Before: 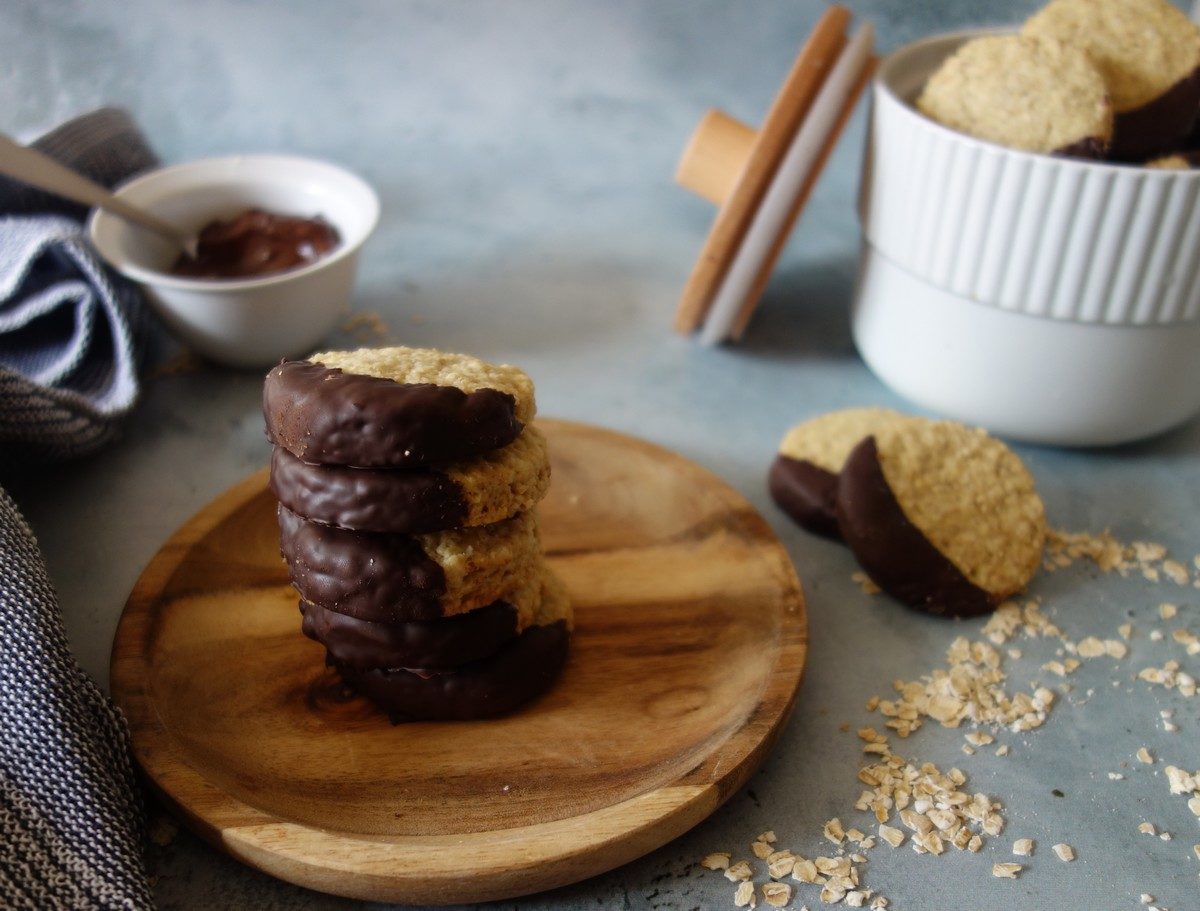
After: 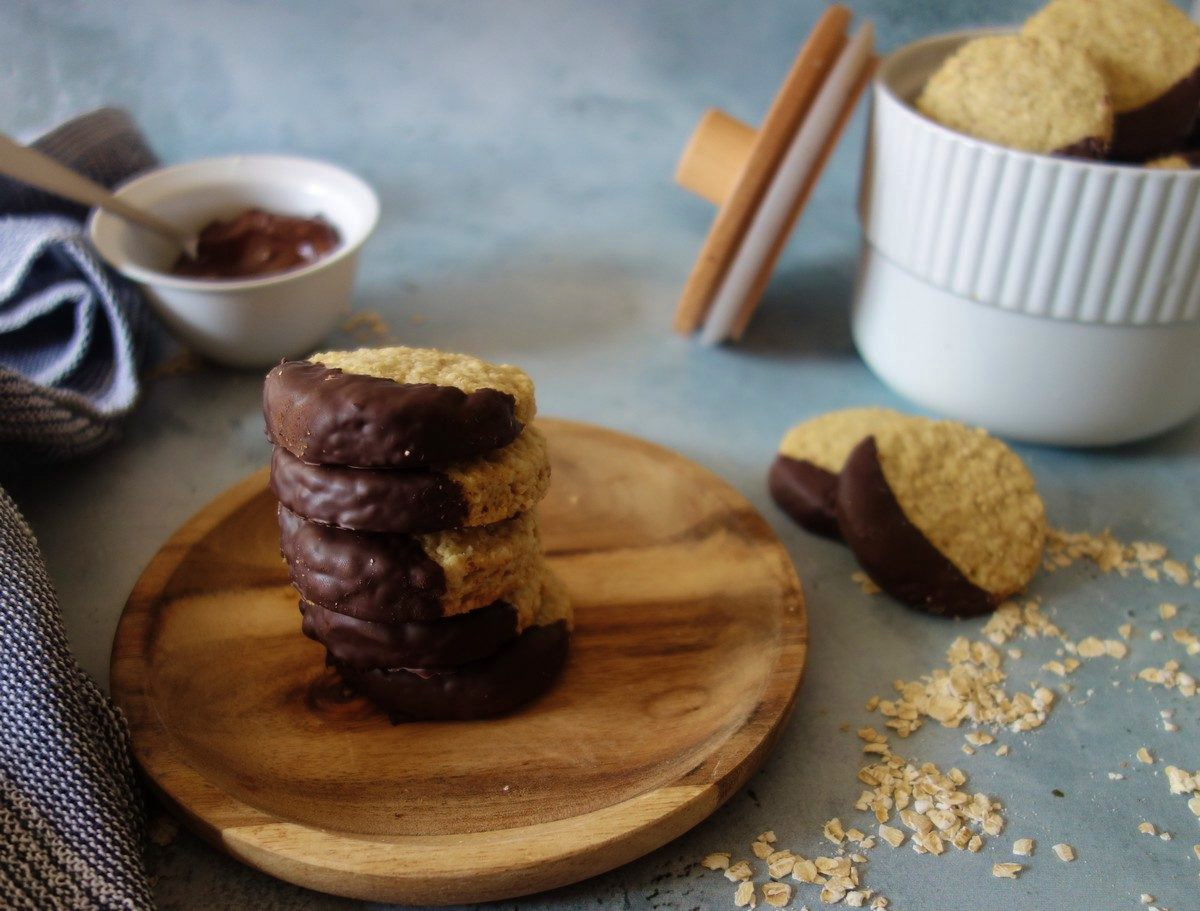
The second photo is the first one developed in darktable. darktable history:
shadows and highlights: shadows 30
velvia: strength 27%
